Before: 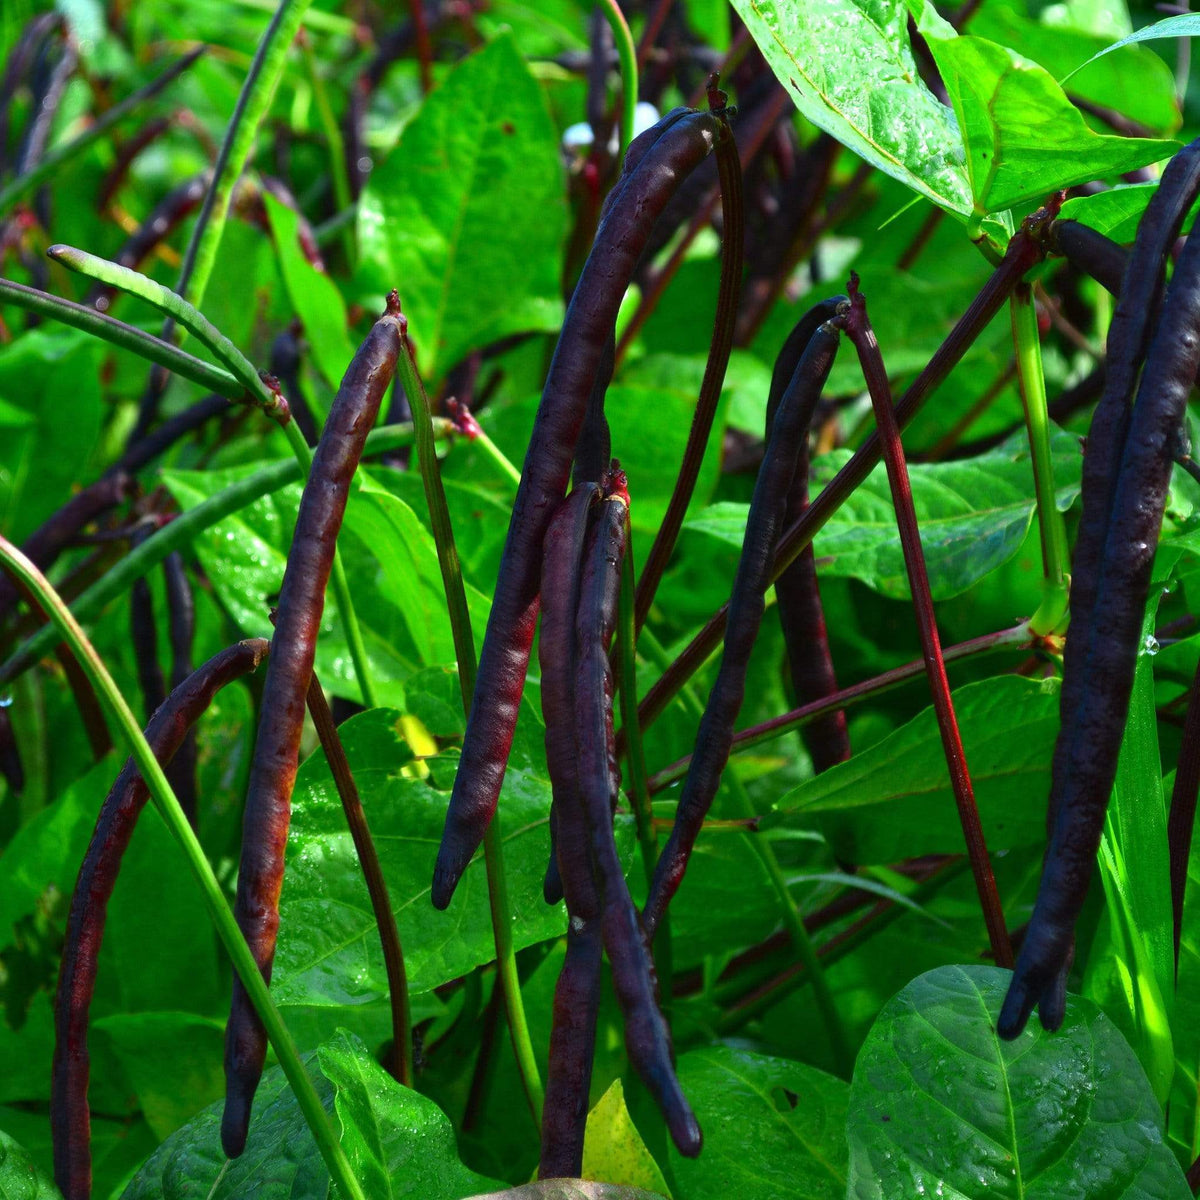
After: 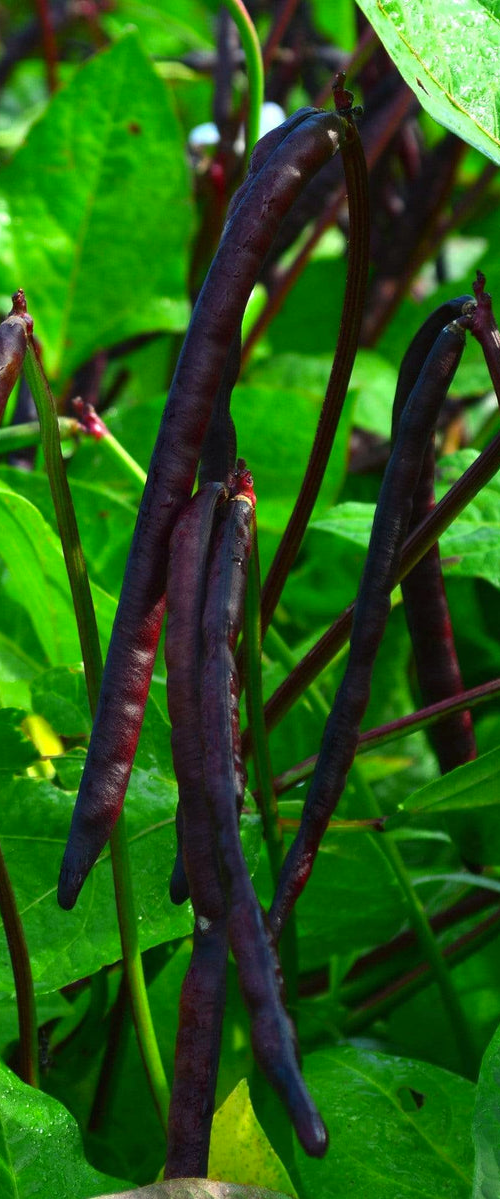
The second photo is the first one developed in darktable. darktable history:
crop: left 31.229%, right 27.105%
rgb curve: curves: ch2 [(0, 0) (0.567, 0.512) (1, 1)], mode RGB, independent channels
exposure: exposure 0.02 EV, compensate highlight preservation false
